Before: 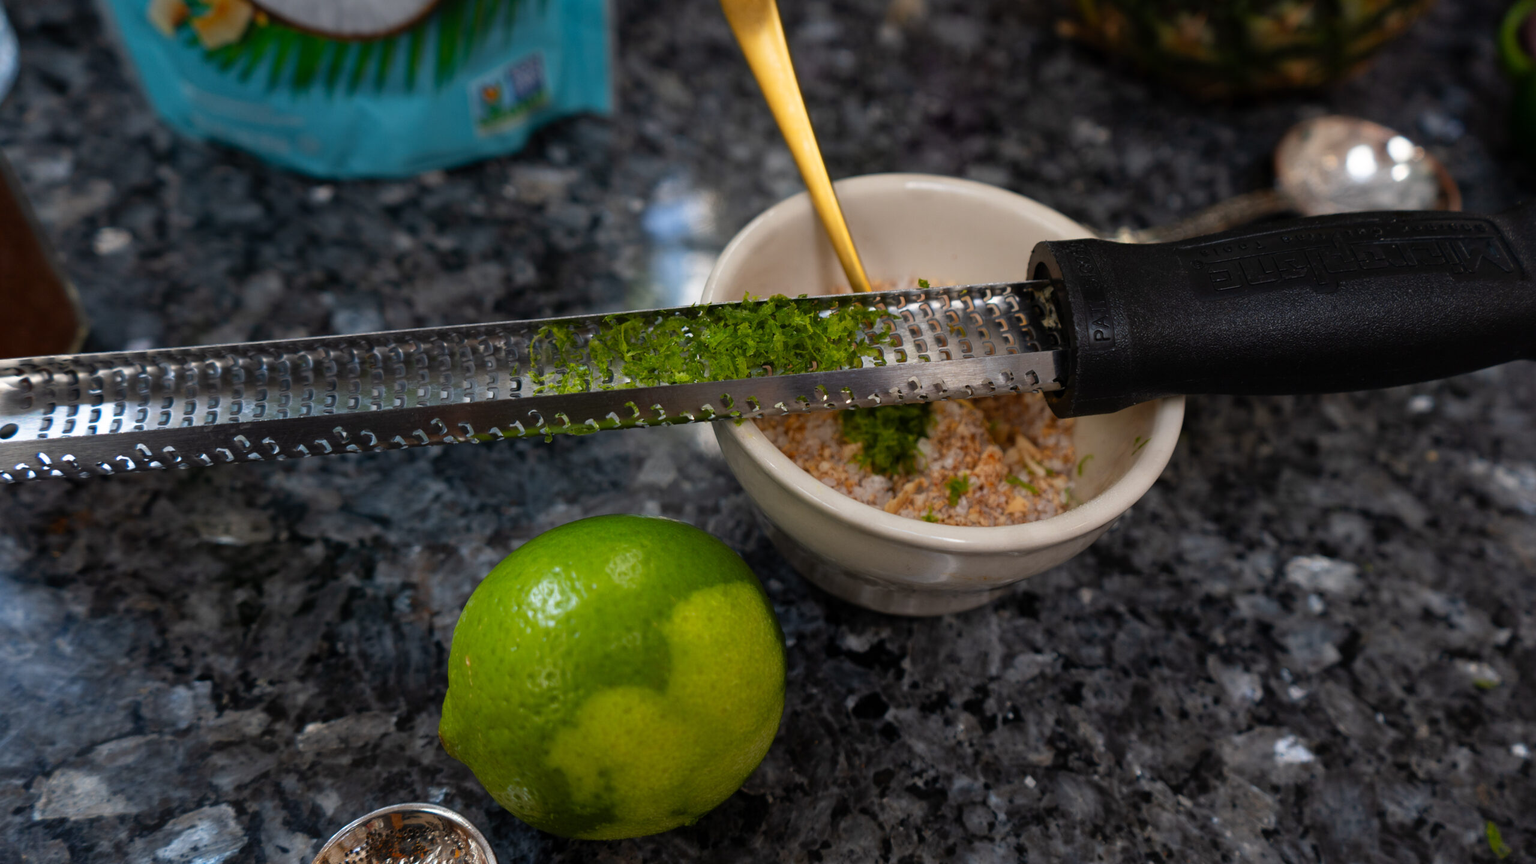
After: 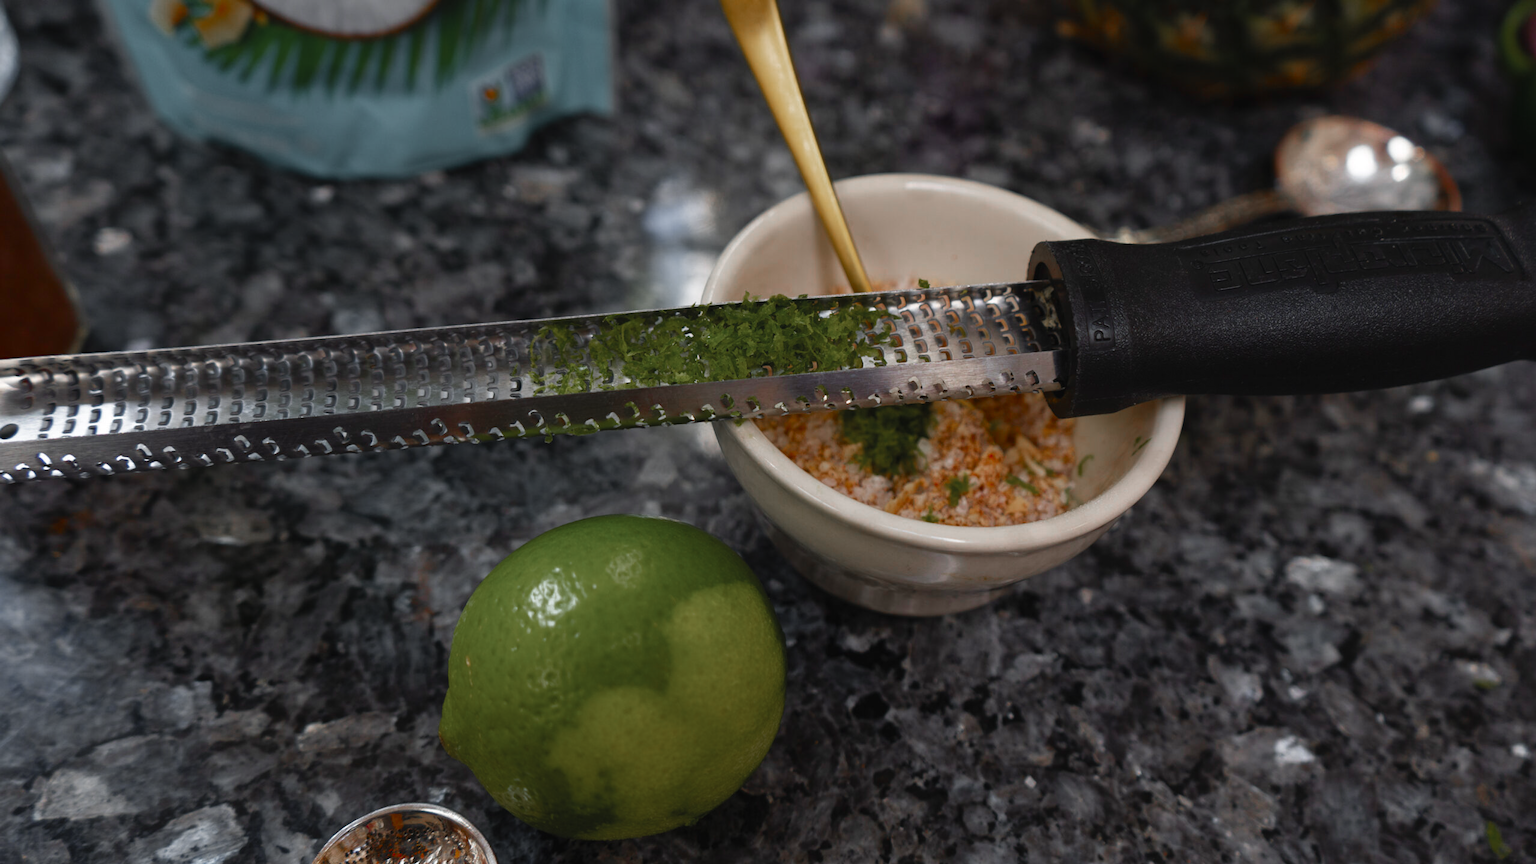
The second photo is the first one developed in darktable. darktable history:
color balance rgb: global offset › luminance 0.261%, perceptual saturation grading › global saturation 0.586%, perceptual saturation grading › highlights -19.813%, perceptual saturation grading › shadows 19.636%
color zones: curves: ch0 [(0, 0.48) (0.209, 0.398) (0.305, 0.332) (0.429, 0.493) (0.571, 0.5) (0.714, 0.5) (0.857, 0.5) (1, 0.48)]; ch1 [(0, 0.736) (0.143, 0.625) (0.225, 0.371) (0.429, 0.256) (0.571, 0.241) (0.714, 0.213) (0.857, 0.48) (1, 0.736)]; ch2 [(0, 0.448) (0.143, 0.498) (0.286, 0.5) (0.429, 0.5) (0.571, 0.5) (0.714, 0.5) (0.857, 0.5) (1, 0.448)]
